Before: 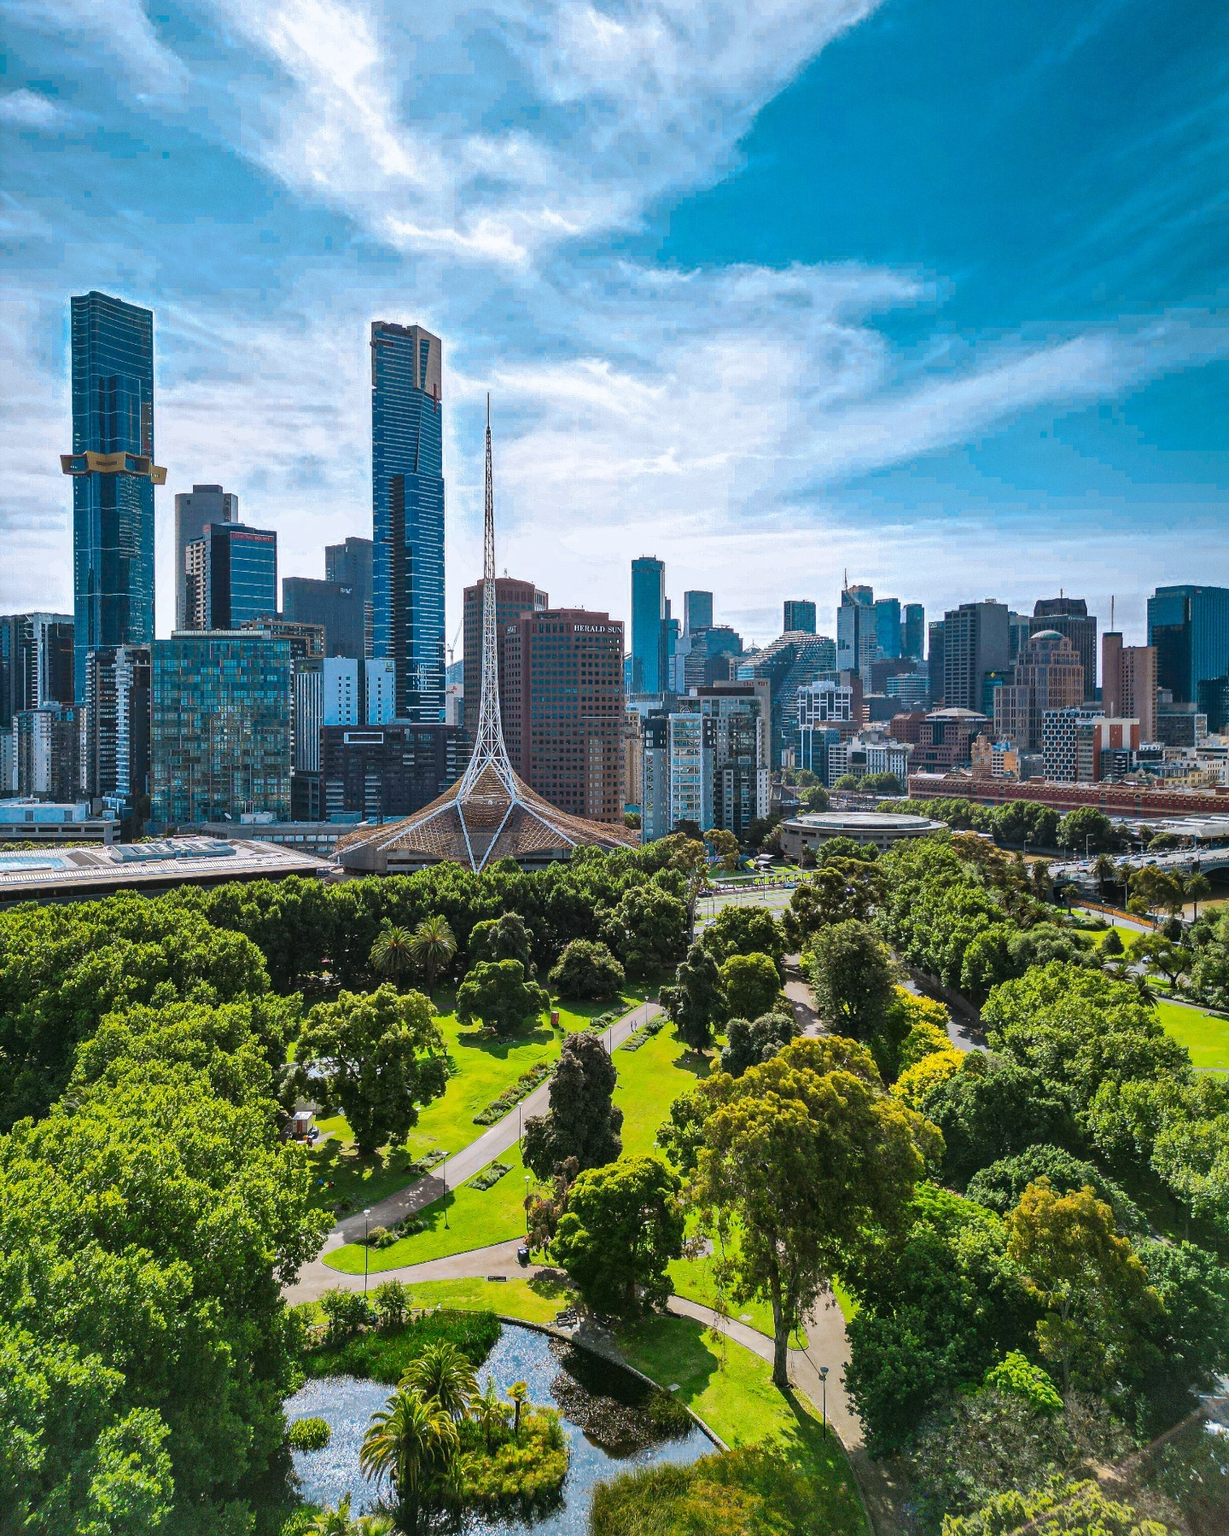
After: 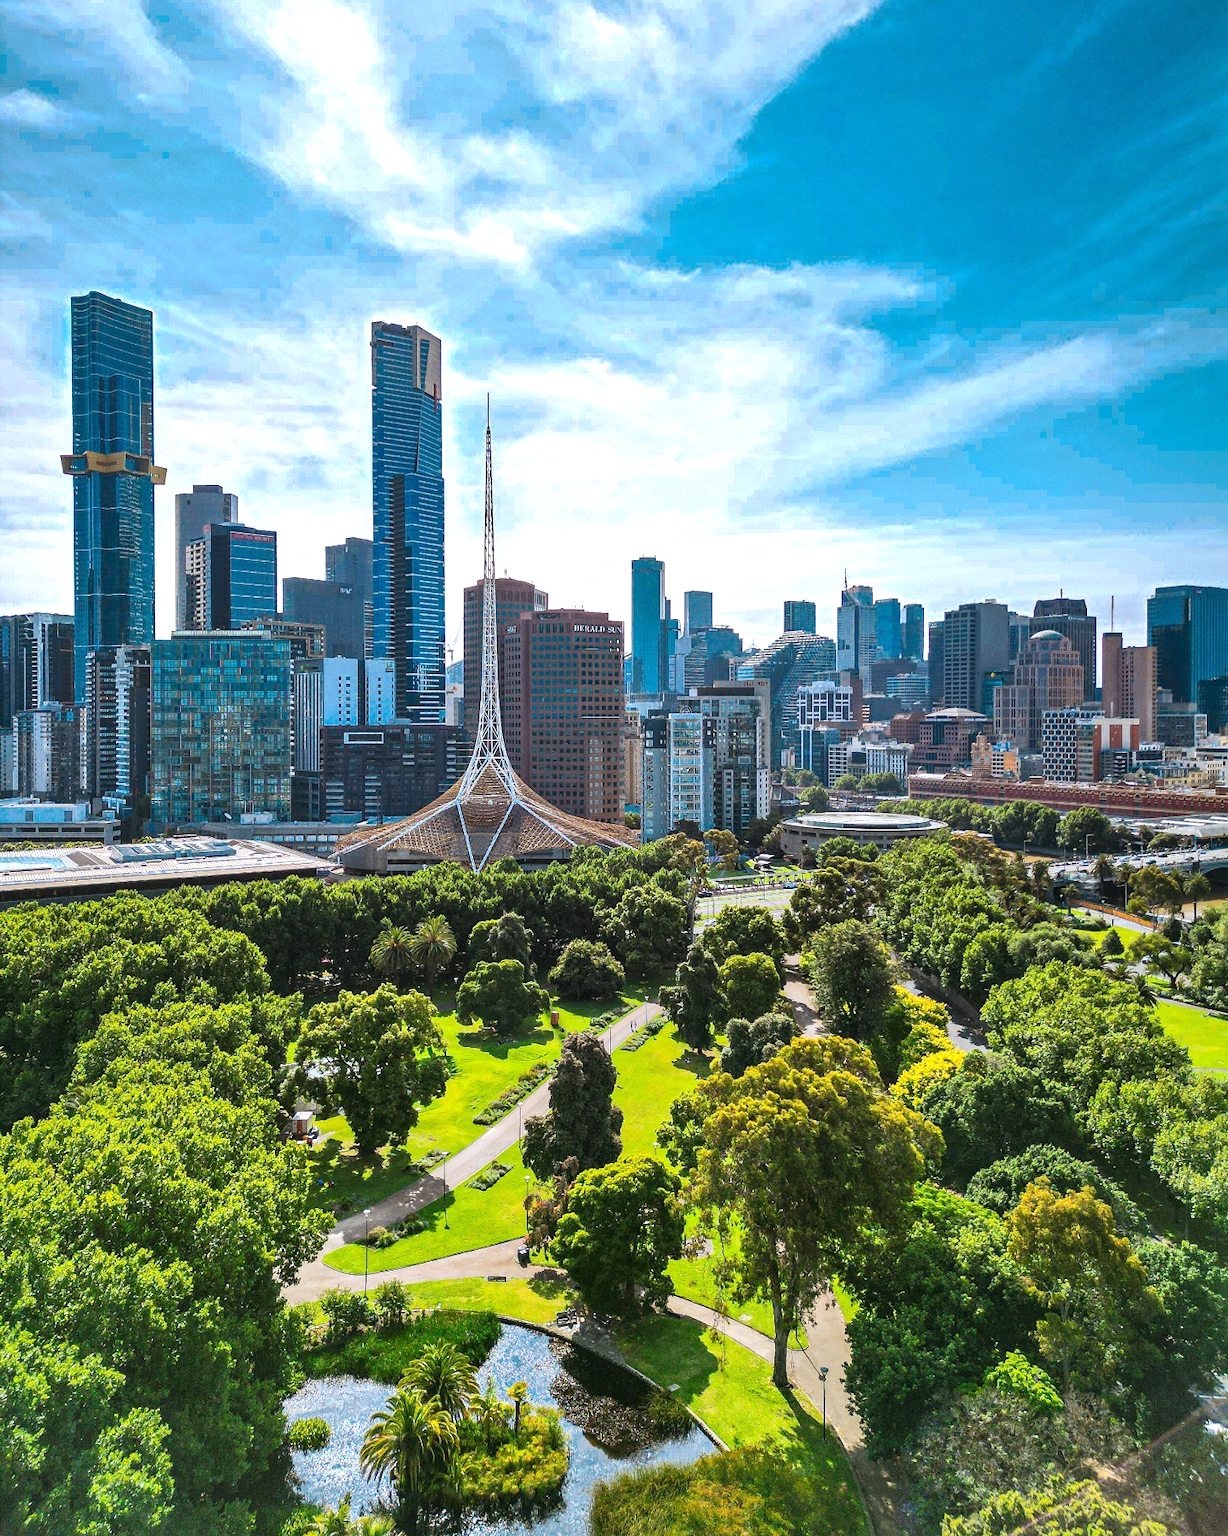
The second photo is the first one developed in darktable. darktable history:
exposure: exposure 0.401 EV, compensate highlight preservation false
